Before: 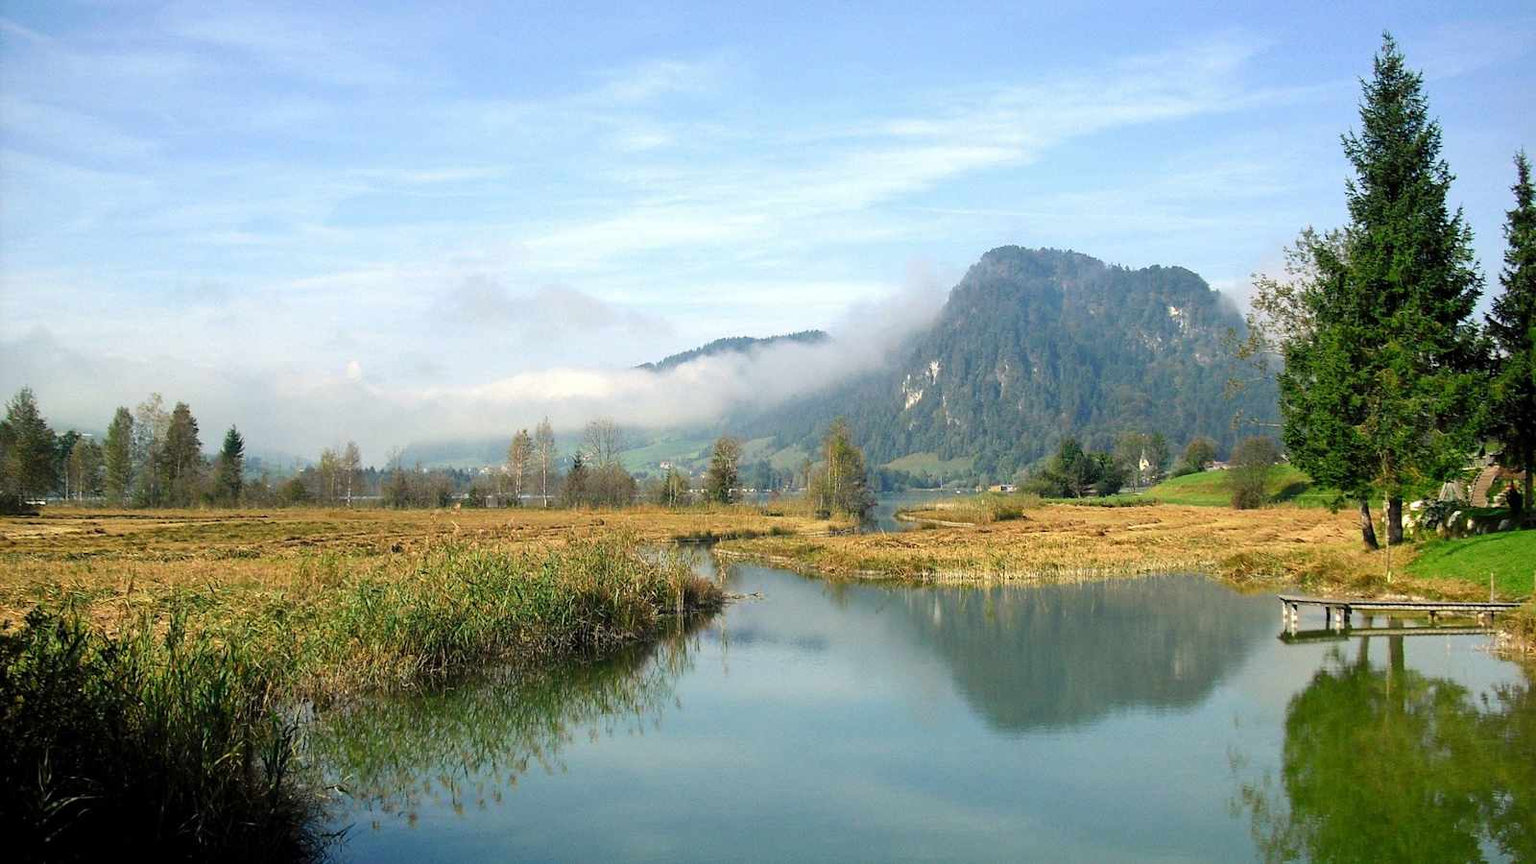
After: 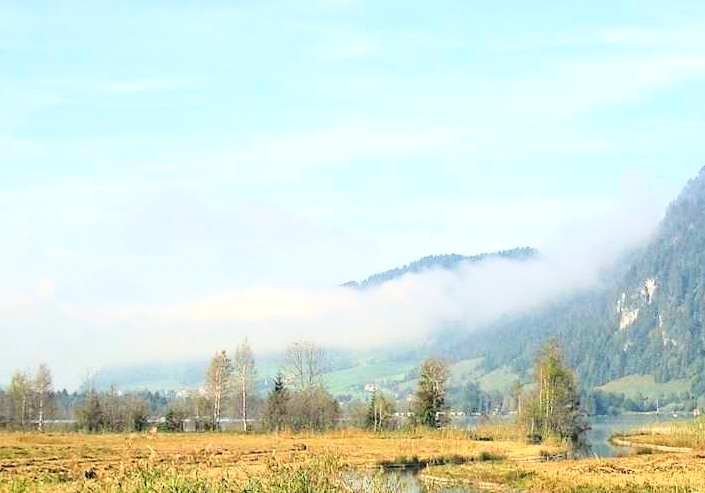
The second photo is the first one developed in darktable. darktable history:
crop: left 20.248%, top 10.86%, right 35.675%, bottom 34.321%
base curve: curves: ch0 [(0, 0) (0.028, 0.03) (0.121, 0.232) (0.46, 0.748) (0.859, 0.968) (1, 1)]
